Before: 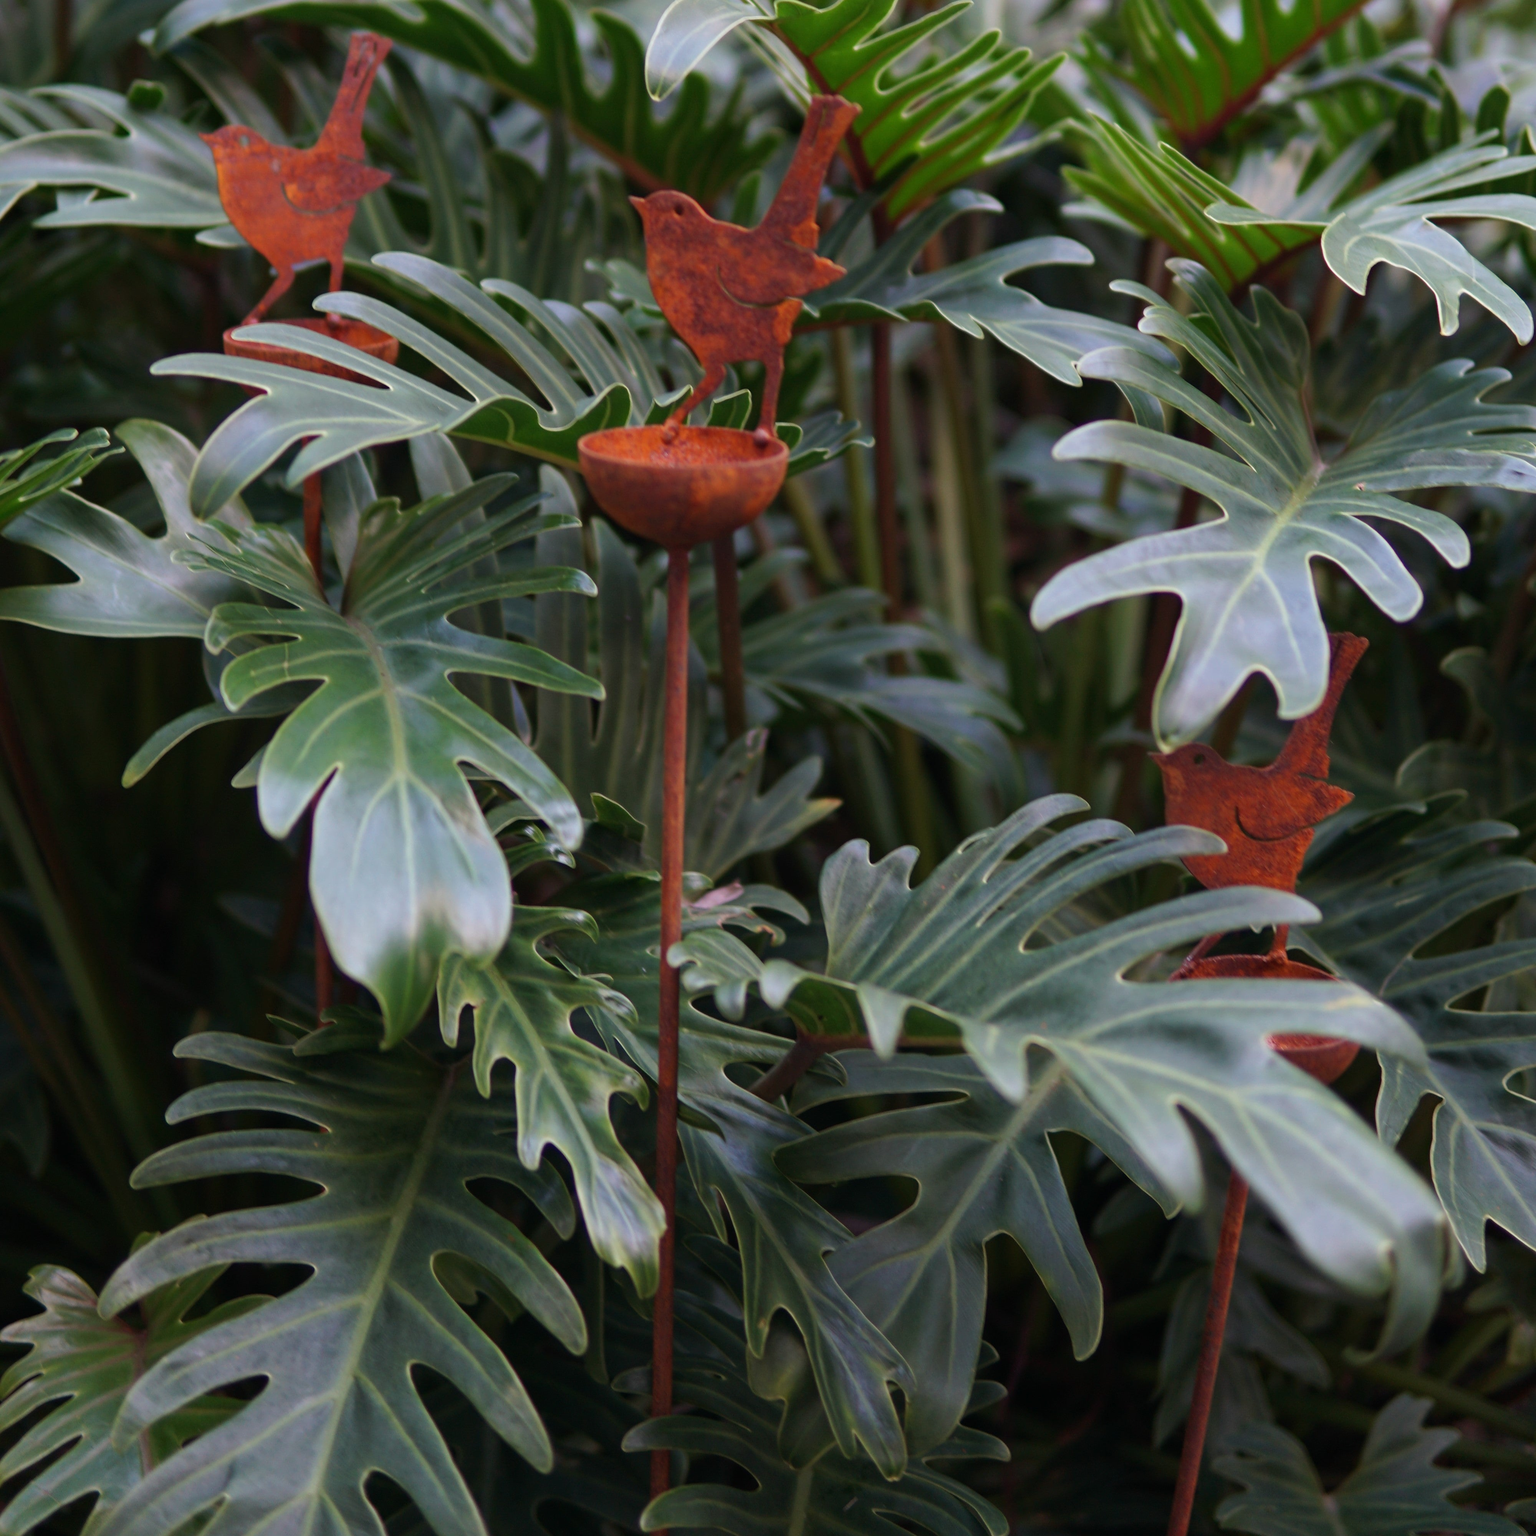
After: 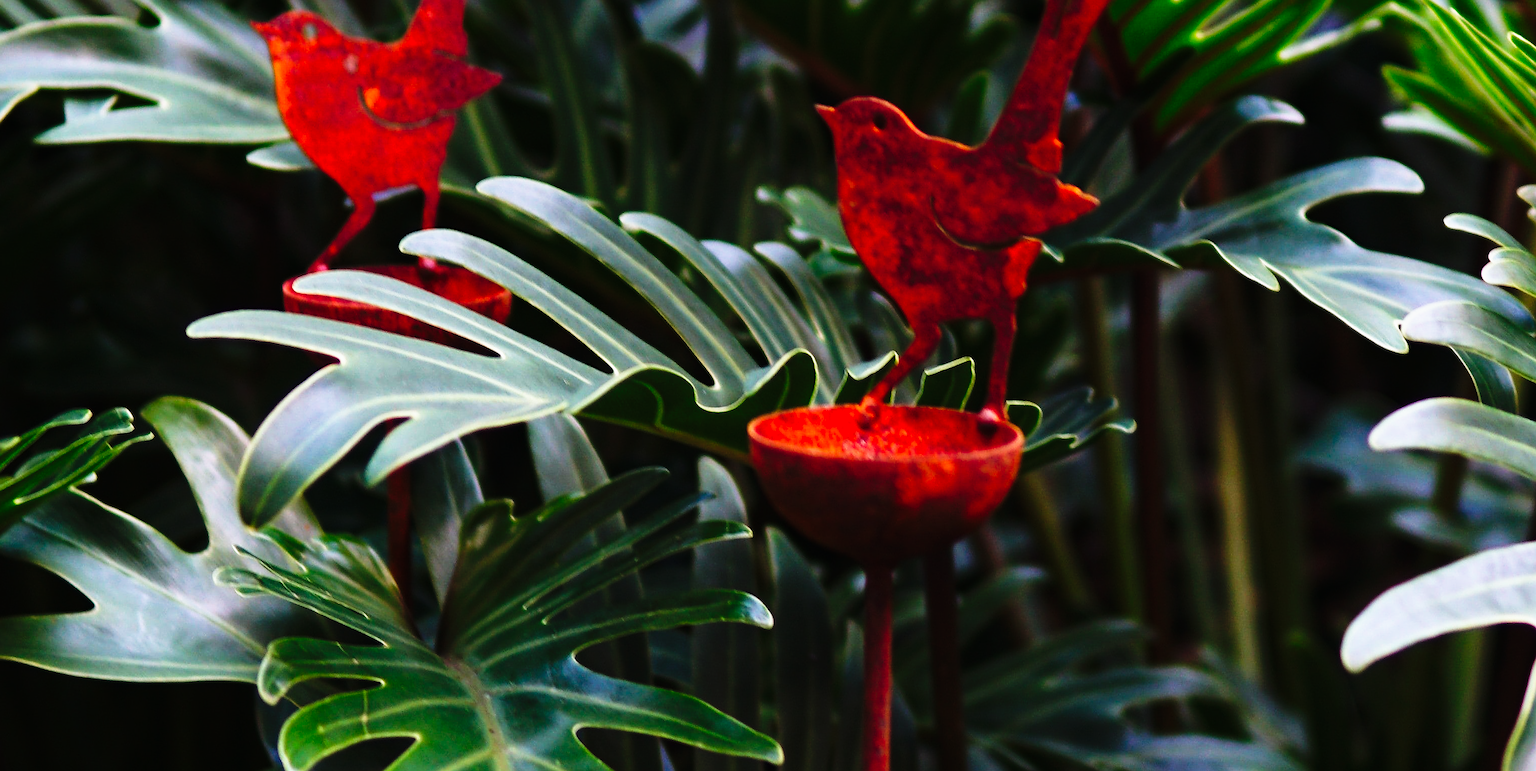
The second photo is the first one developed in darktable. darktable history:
sharpen: on, module defaults
crop: left 0.541%, top 7.636%, right 23.178%, bottom 54.023%
tone curve: curves: ch0 [(0, 0) (0.003, 0.003) (0.011, 0.006) (0.025, 0.01) (0.044, 0.015) (0.069, 0.02) (0.1, 0.027) (0.136, 0.036) (0.177, 0.05) (0.224, 0.07) (0.277, 0.12) (0.335, 0.208) (0.399, 0.334) (0.468, 0.473) (0.543, 0.636) (0.623, 0.795) (0.709, 0.907) (0.801, 0.97) (0.898, 0.989) (1, 1)], preserve colors none
